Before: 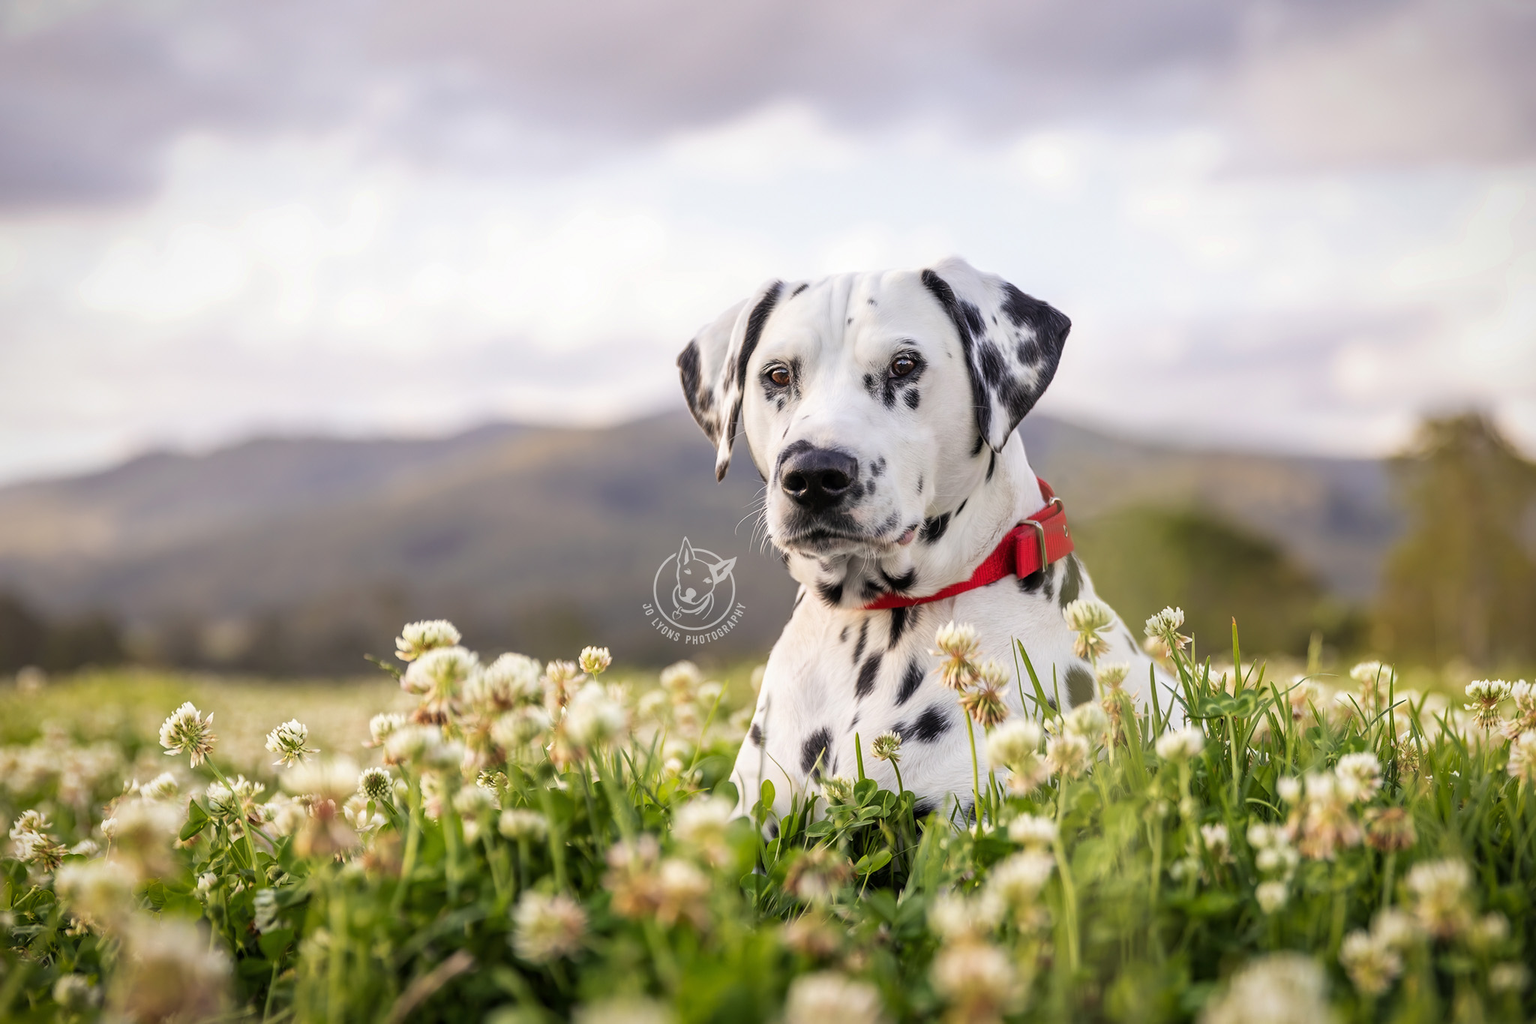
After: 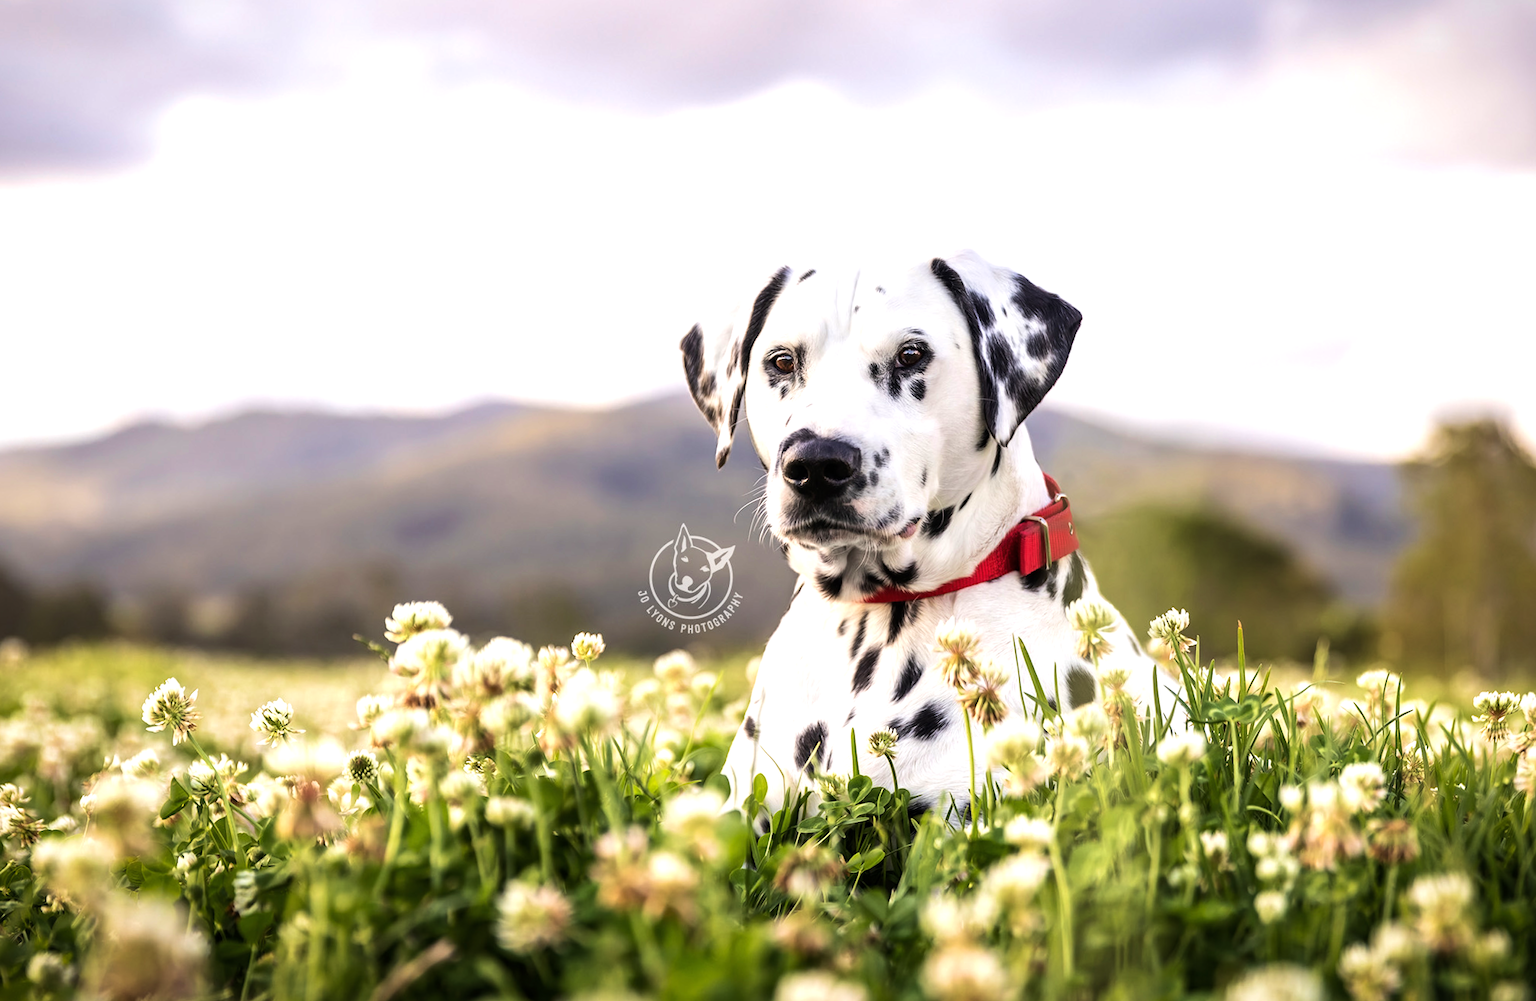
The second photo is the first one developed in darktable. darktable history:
tone equalizer: -8 EV -0.75 EV, -7 EV -0.7 EV, -6 EV -0.6 EV, -5 EV -0.4 EV, -3 EV 0.4 EV, -2 EV 0.6 EV, -1 EV 0.7 EV, +0 EV 0.75 EV, edges refinement/feathering 500, mask exposure compensation -1.57 EV, preserve details no
velvia: on, module defaults
rotate and perspective: rotation 1.57°, crop left 0.018, crop right 0.982, crop top 0.039, crop bottom 0.961
